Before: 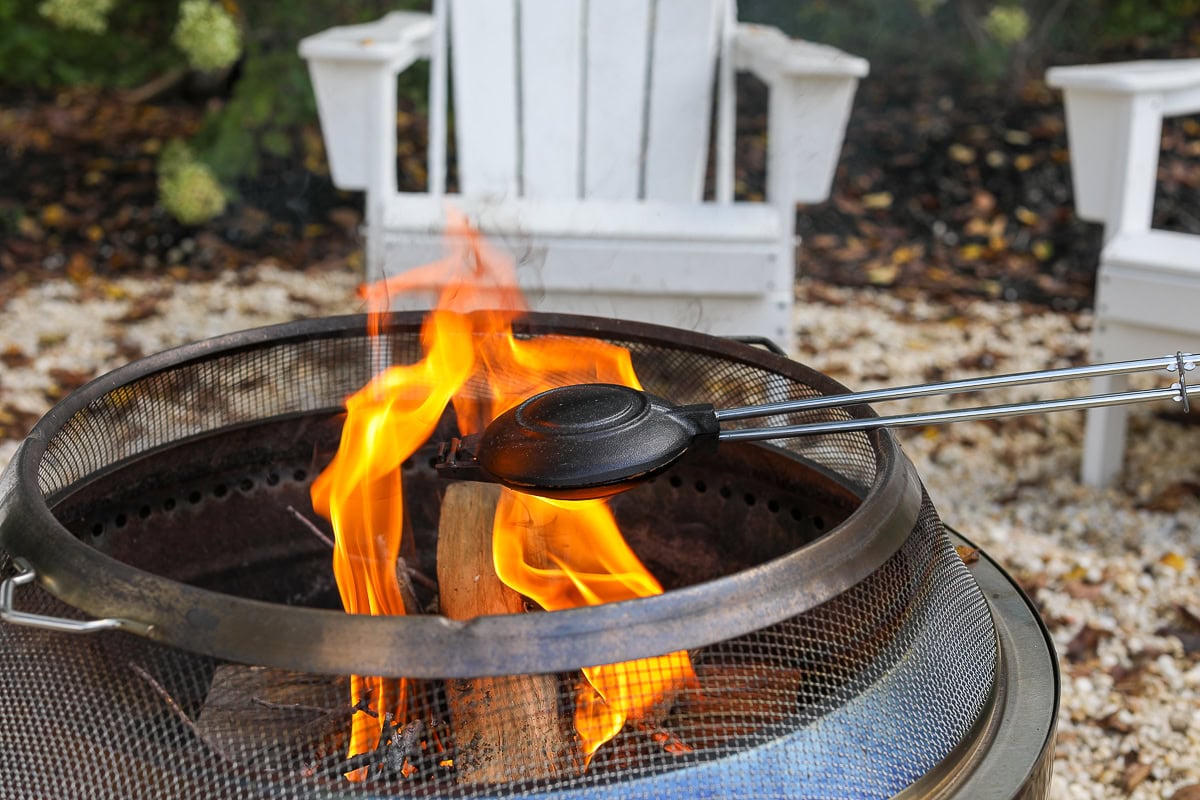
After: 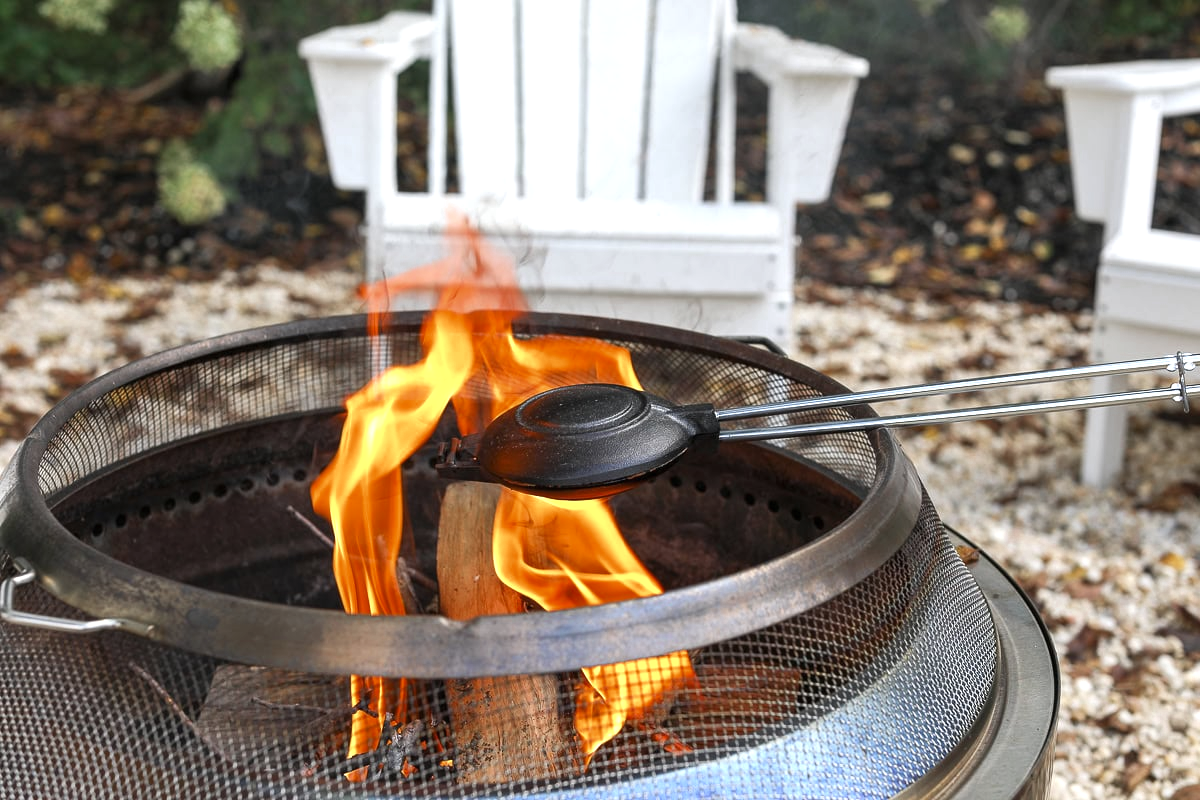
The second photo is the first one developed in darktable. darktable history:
color zones: curves: ch0 [(0, 0.5) (0.125, 0.4) (0.25, 0.5) (0.375, 0.4) (0.5, 0.4) (0.625, 0.6) (0.75, 0.6) (0.875, 0.5)]; ch1 [(0, 0.35) (0.125, 0.45) (0.25, 0.35) (0.375, 0.35) (0.5, 0.35) (0.625, 0.35) (0.75, 0.45) (0.875, 0.35)]; ch2 [(0, 0.6) (0.125, 0.5) (0.25, 0.5) (0.375, 0.6) (0.5, 0.6) (0.625, 0.5) (0.75, 0.5) (0.875, 0.5)]
exposure: black level correction 0, exposure 0.499 EV, compensate exposure bias true, compensate highlight preservation false
